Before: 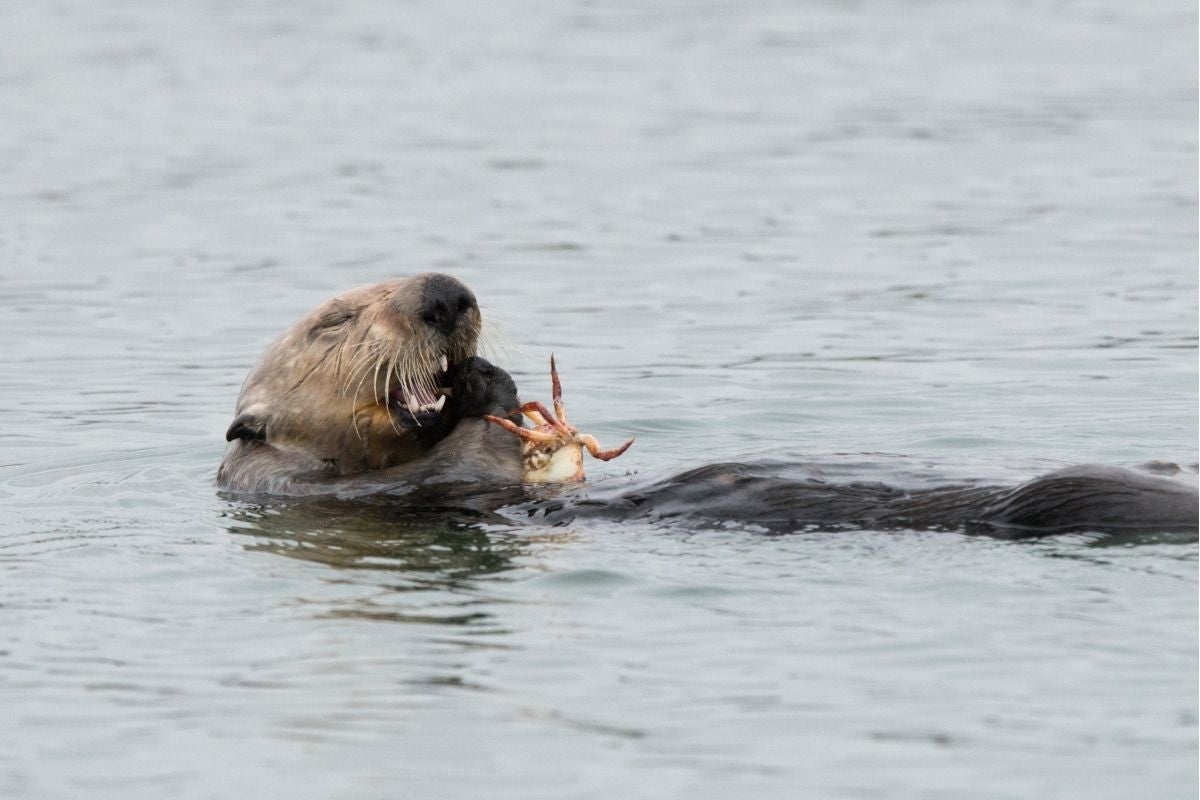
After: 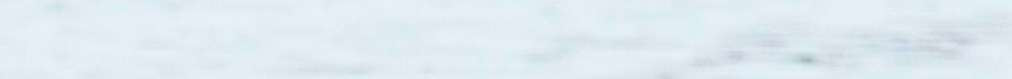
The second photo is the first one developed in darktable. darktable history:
crop and rotate: left 9.644%, top 9.491%, right 6.021%, bottom 80.509%
contrast brightness saturation: contrast 0.77, brightness -1, saturation 1
